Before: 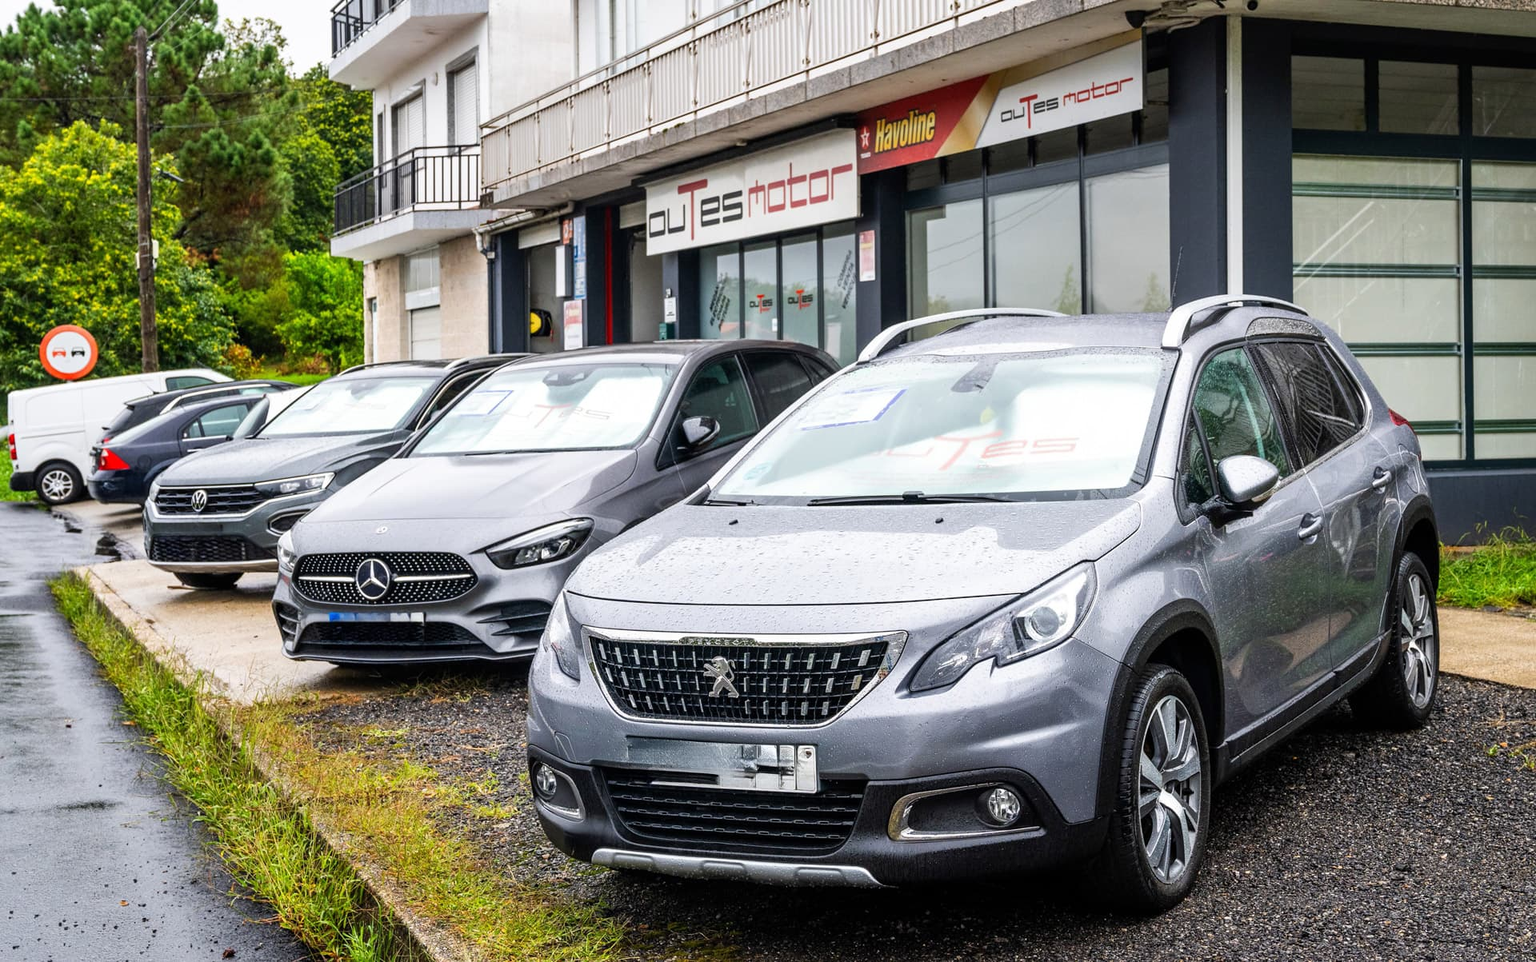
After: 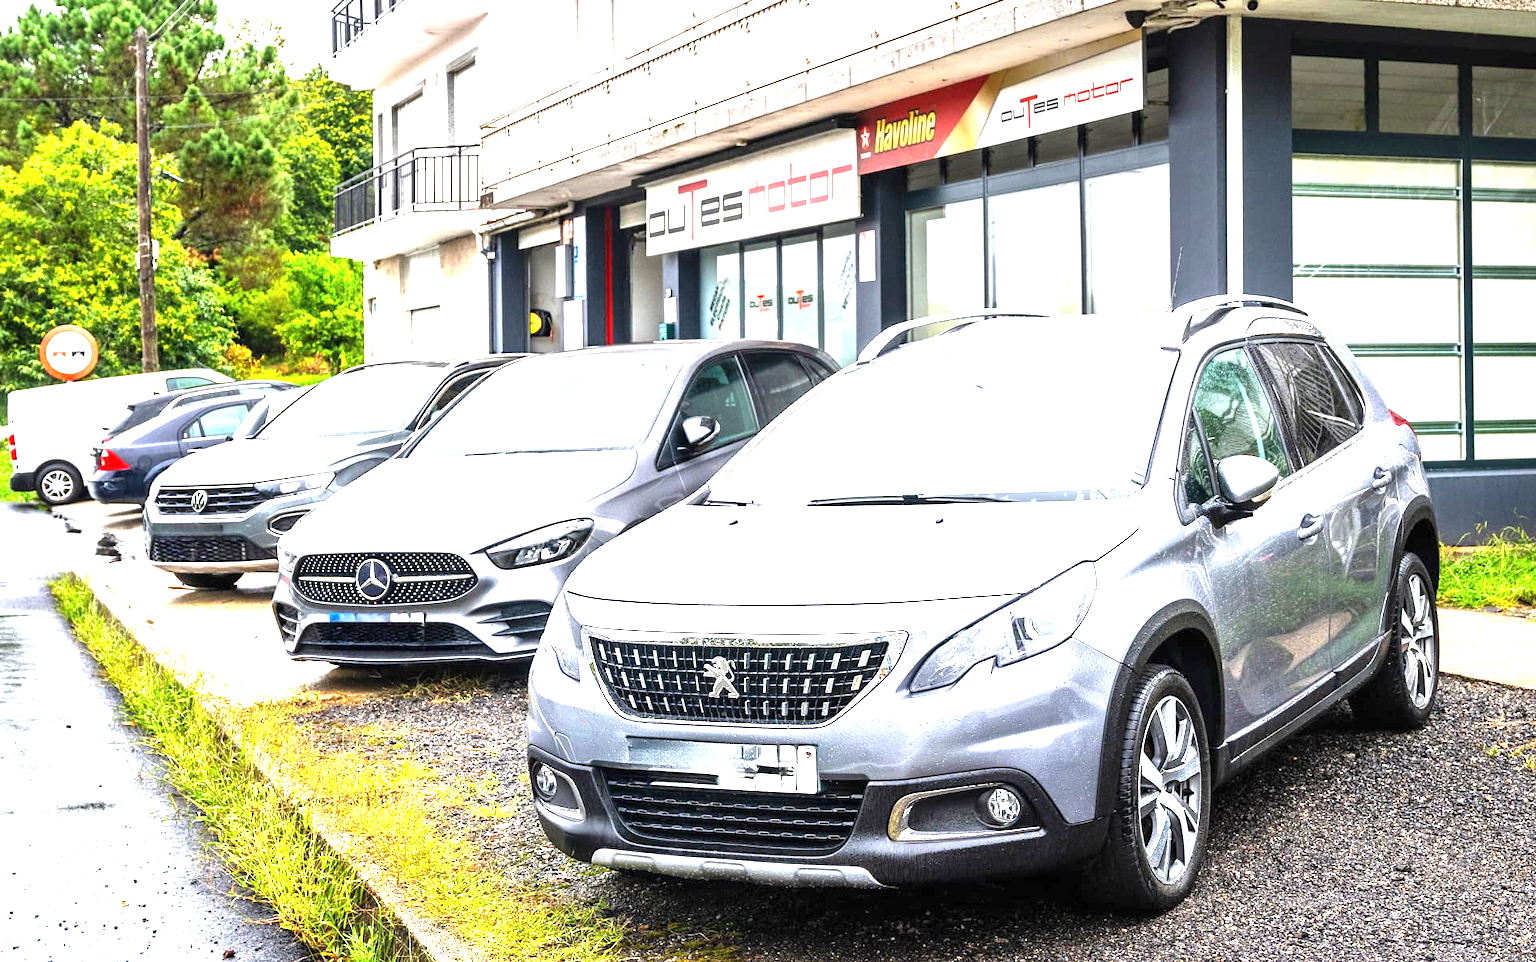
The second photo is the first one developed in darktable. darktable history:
exposure: black level correction 0, exposure 1.887 EV, compensate highlight preservation false
